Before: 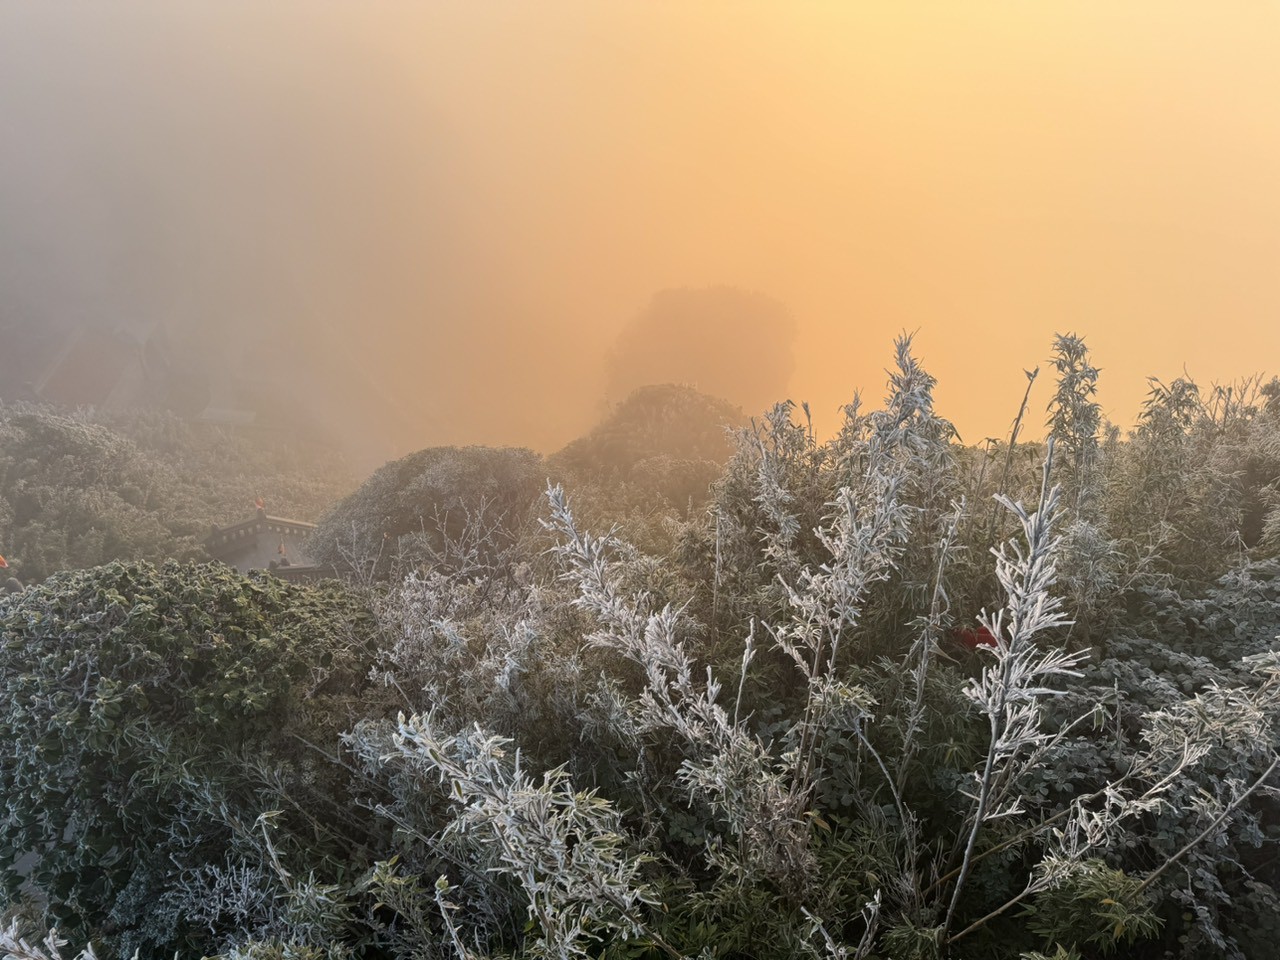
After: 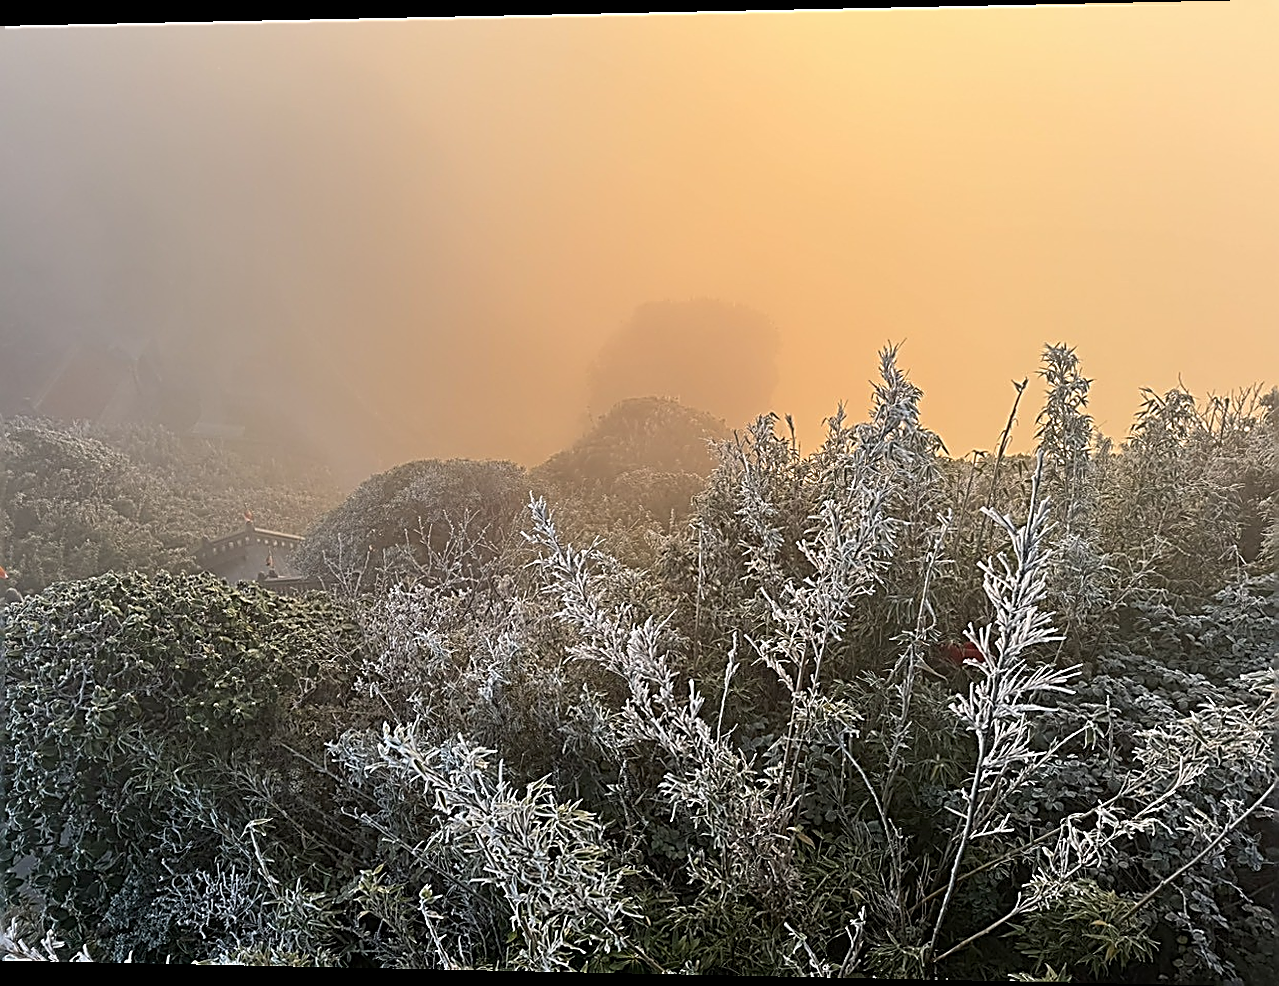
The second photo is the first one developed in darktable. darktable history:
sharpen: amount 2
rotate and perspective: lens shift (horizontal) -0.055, automatic cropping off
